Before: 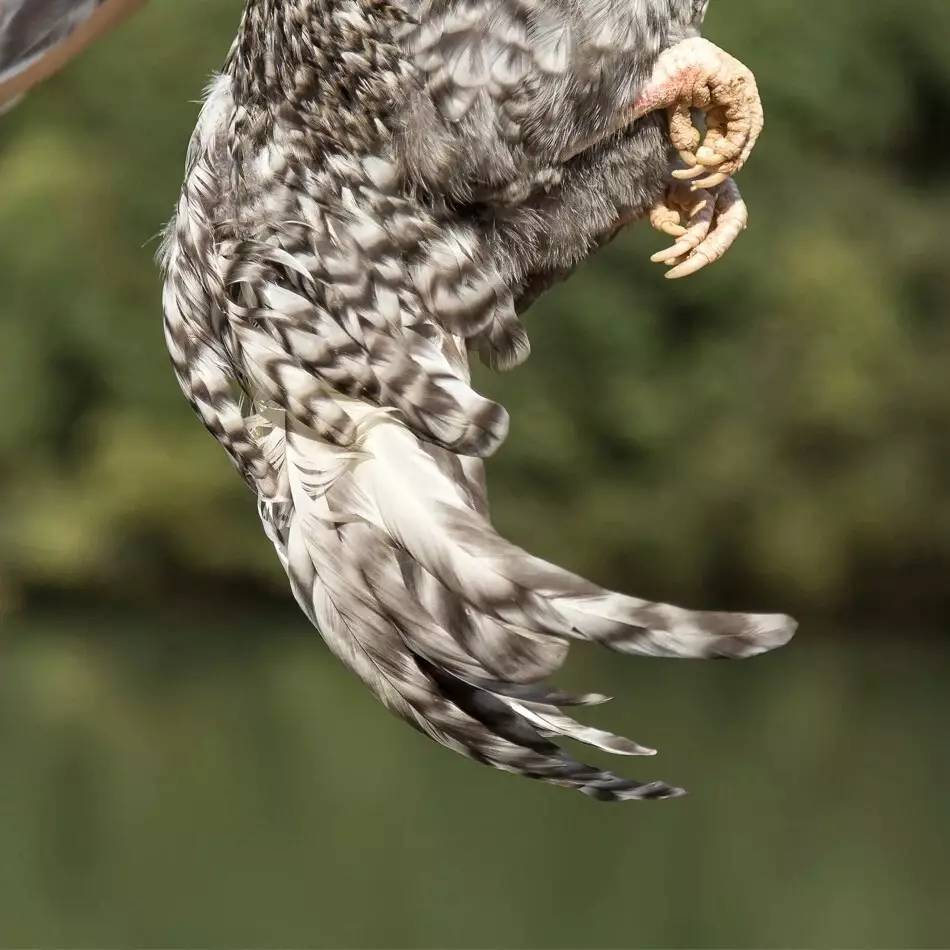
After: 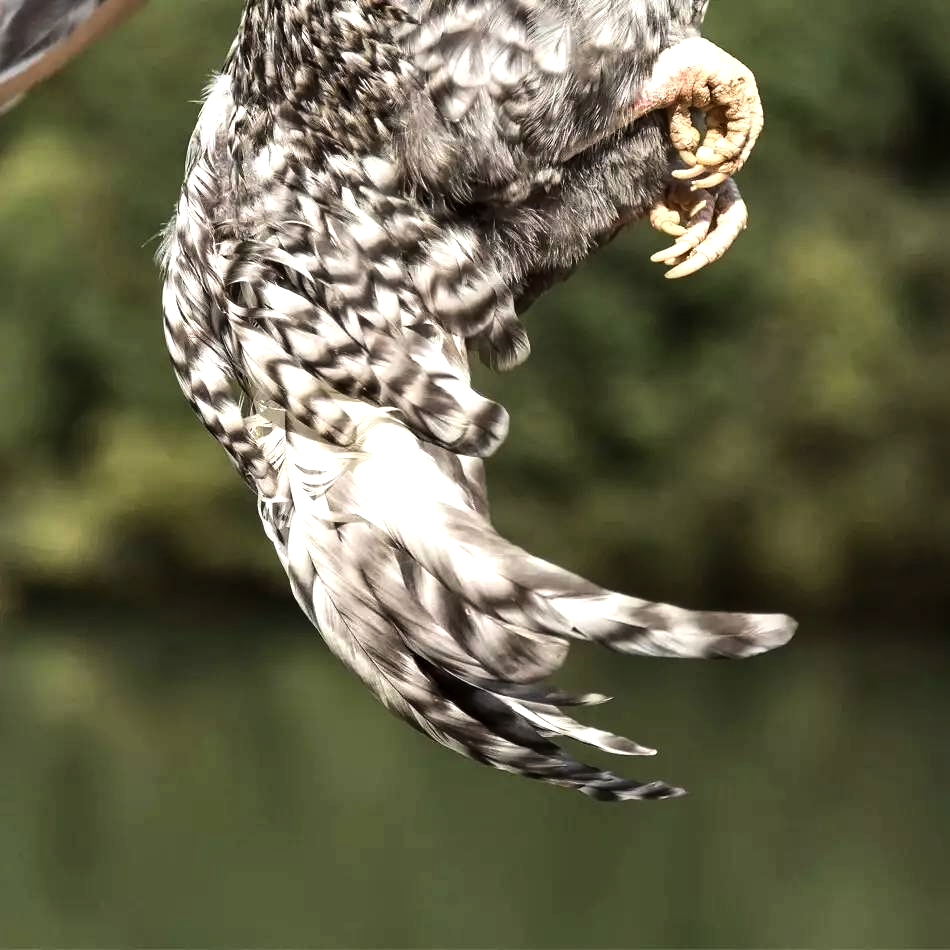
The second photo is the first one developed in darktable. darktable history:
tone equalizer: -8 EV -0.711 EV, -7 EV -0.69 EV, -6 EV -0.631 EV, -5 EV -0.422 EV, -3 EV 0.393 EV, -2 EV 0.6 EV, -1 EV 0.692 EV, +0 EV 0.78 EV, edges refinement/feathering 500, mask exposure compensation -1.57 EV, preserve details no
